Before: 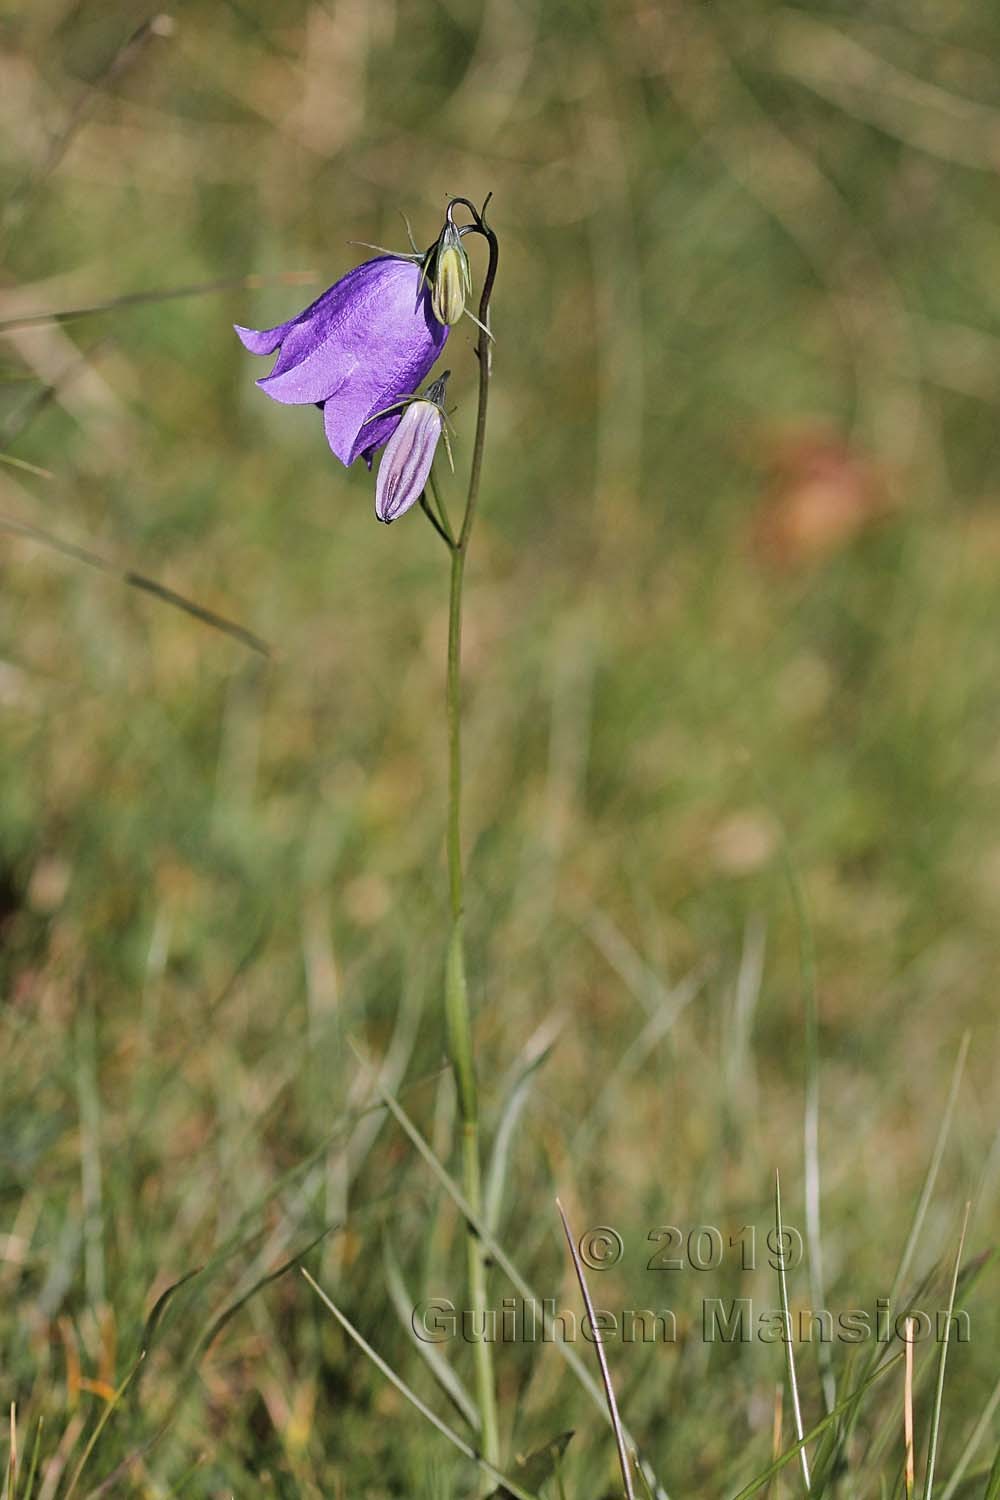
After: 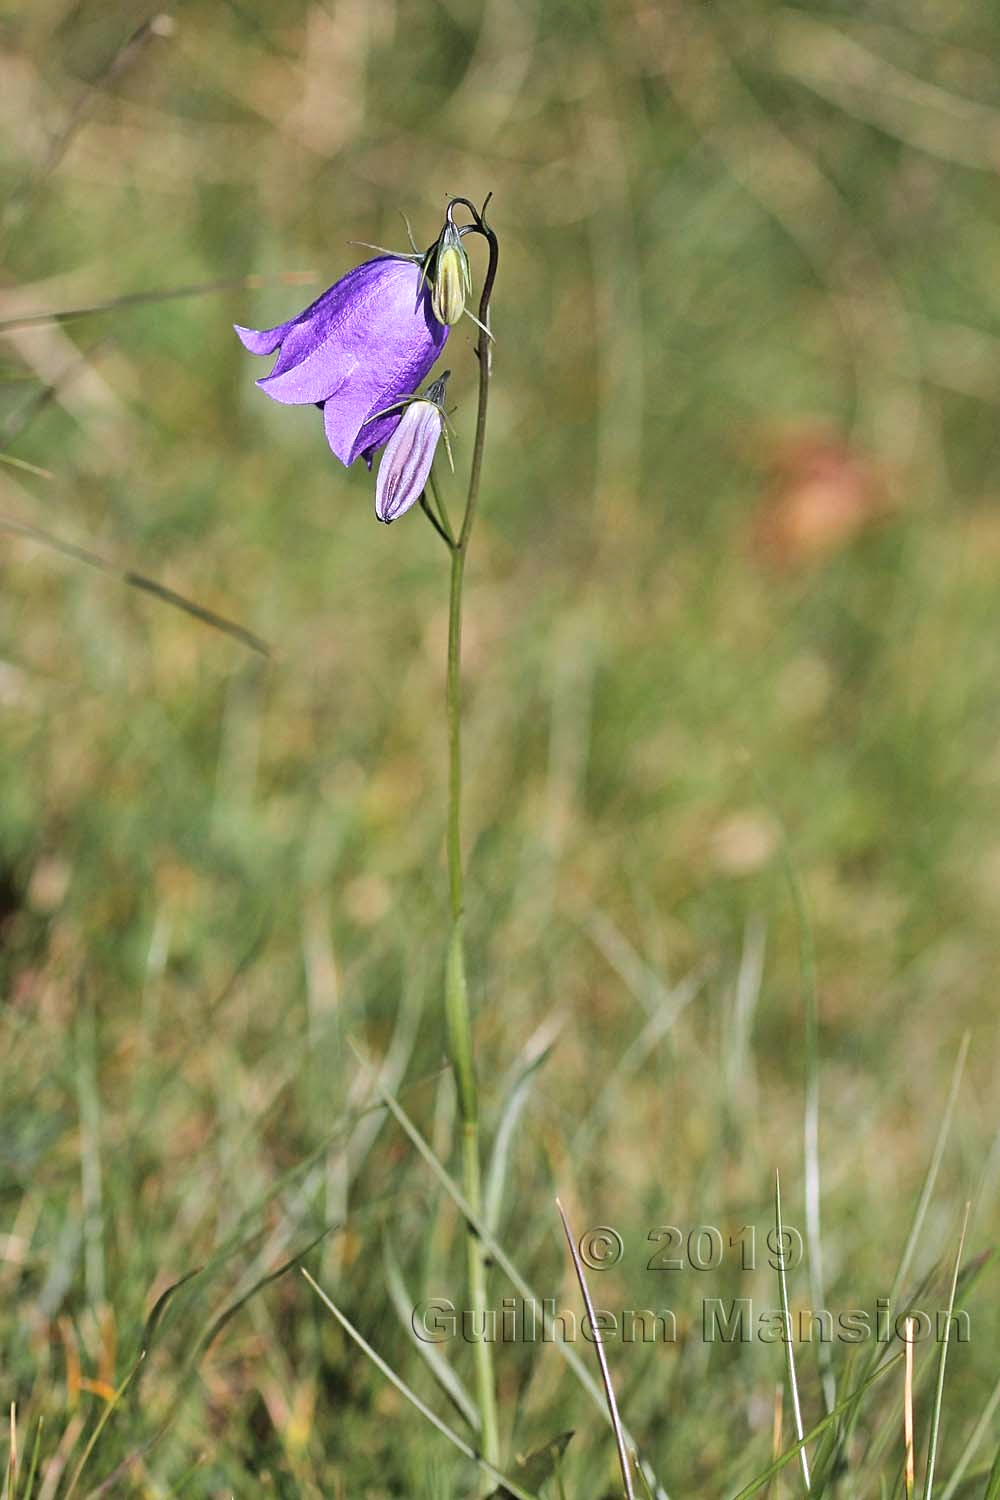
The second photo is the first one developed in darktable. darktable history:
color calibration: gray › normalize channels true, x 0.354, y 0.369, temperature 4737.56 K, gamut compression 0.003
shadows and highlights: shadows -20.2, white point adjustment -1.82, highlights -34.81
exposure: black level correction 0, exposure 0.499 EV, compensate highlight preservation false
